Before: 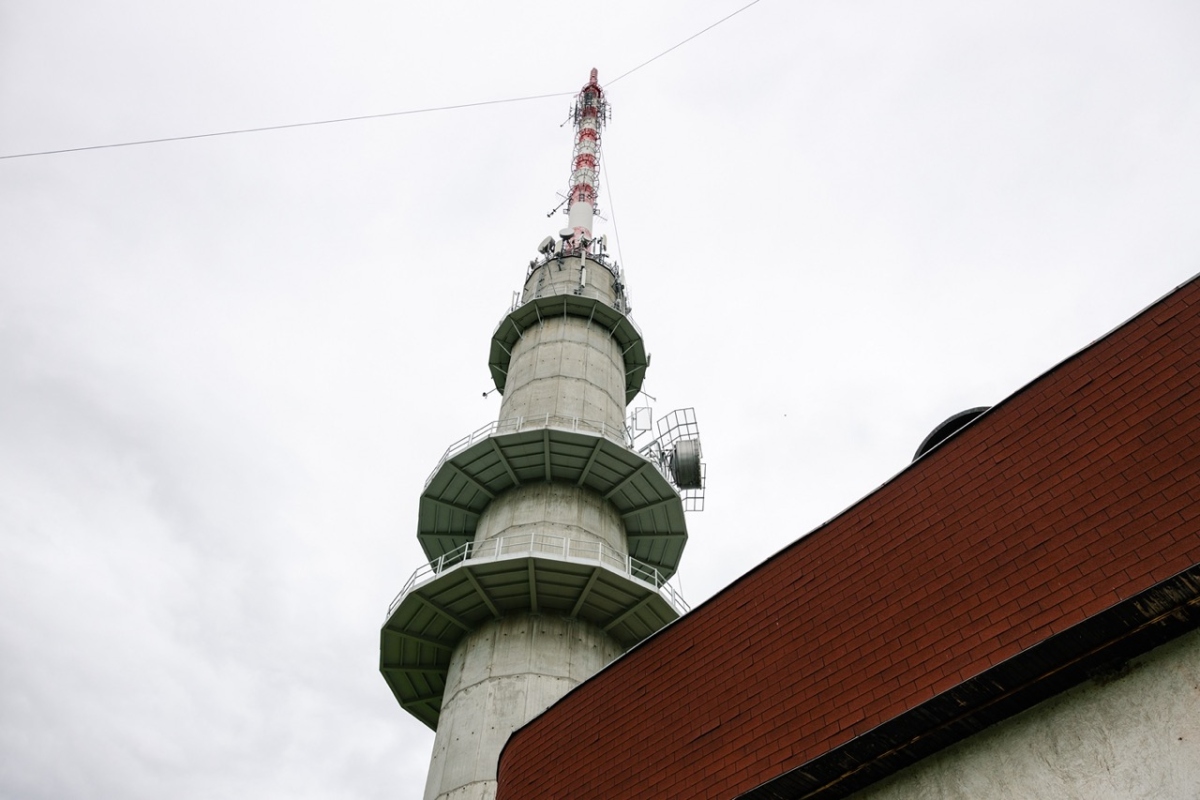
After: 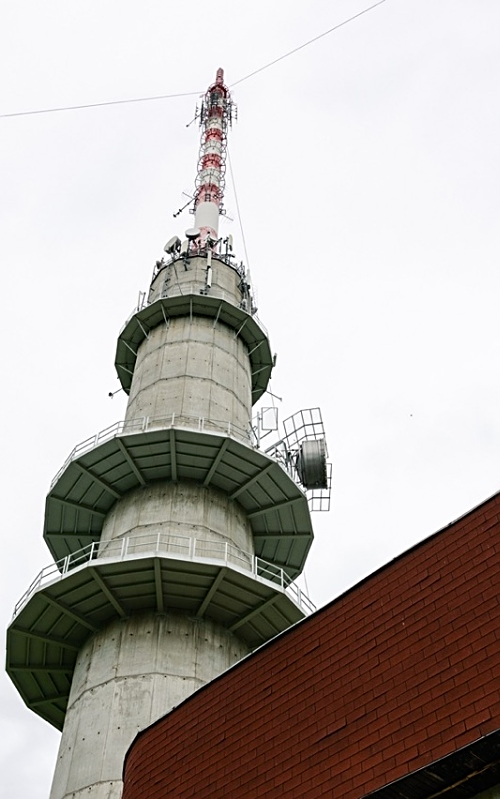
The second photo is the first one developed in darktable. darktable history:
contrast brightness saturation: contrast 0.08, saturation 0.02
sharpen: on, module defaults
crop: left 31.229%, right 27.105%
